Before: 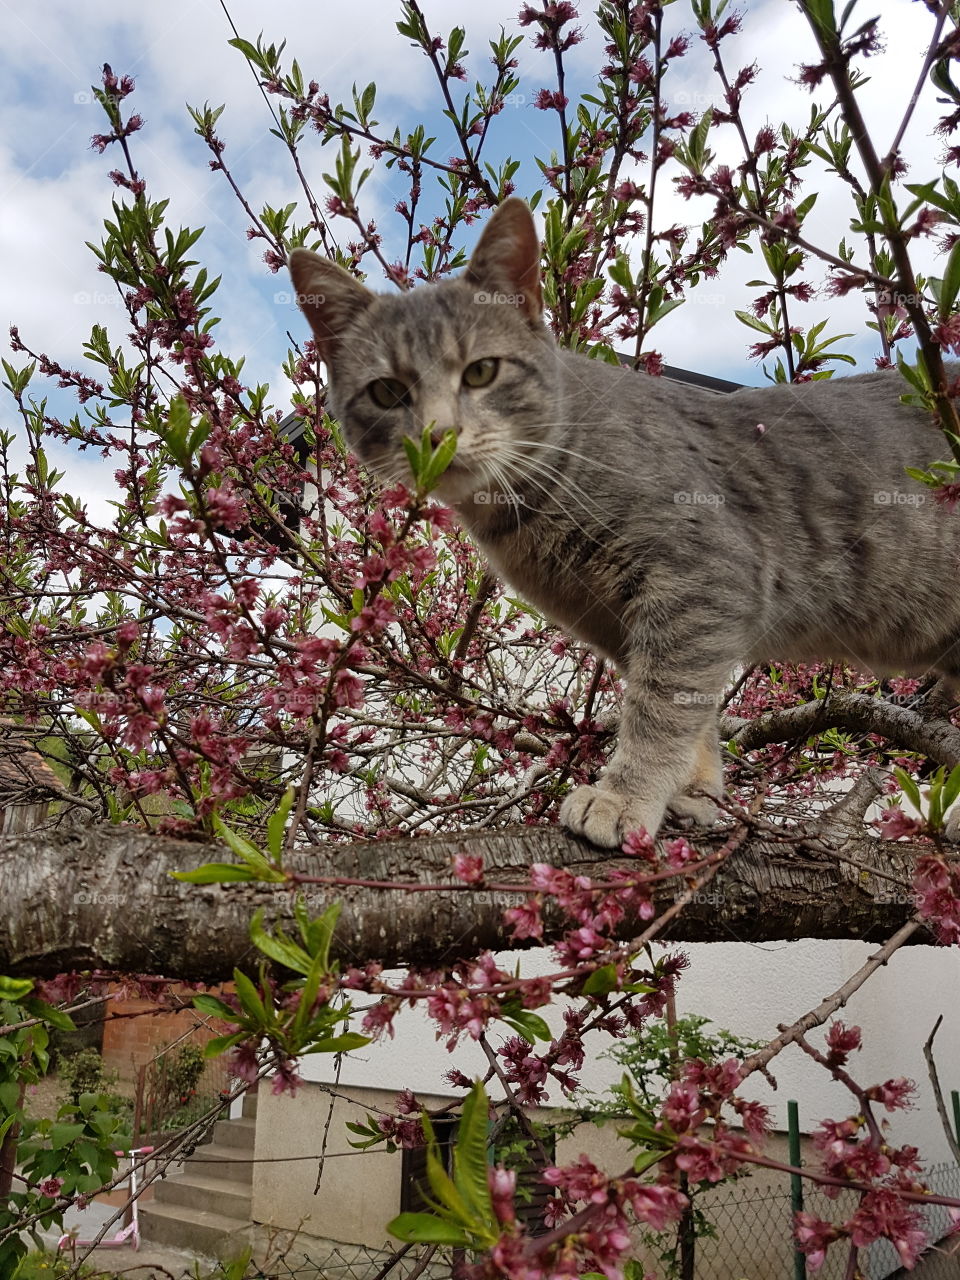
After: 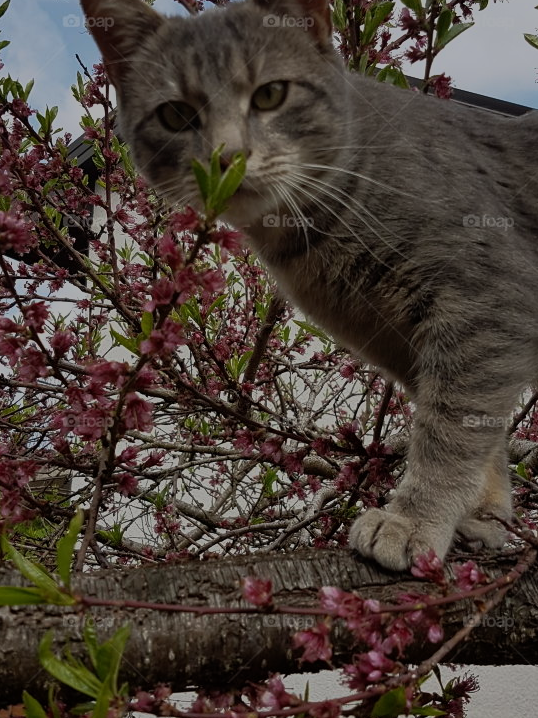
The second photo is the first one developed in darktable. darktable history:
crop and rotate: left 22.037%, top 21.716%, right 21.881%, bottom 22.18%
exposure: exposure 0.773 EV, compensate exposure bias true, compensate highlight preservation false
tone equalizer: -8 EV -1.97 EV, -7 EV -1.99 EV, -6 EV -1.97 EV, -5 EV -1.98 EV, -4 EV -1.98 EV, -3 EV -1.97 EV, -2 EV -1.98 EV, -1 EV -1.61 EV, +0 EV -1.98 EV, edges refinement/feathering 500, mask exposure compensation -1.57 EV, preserve details no
